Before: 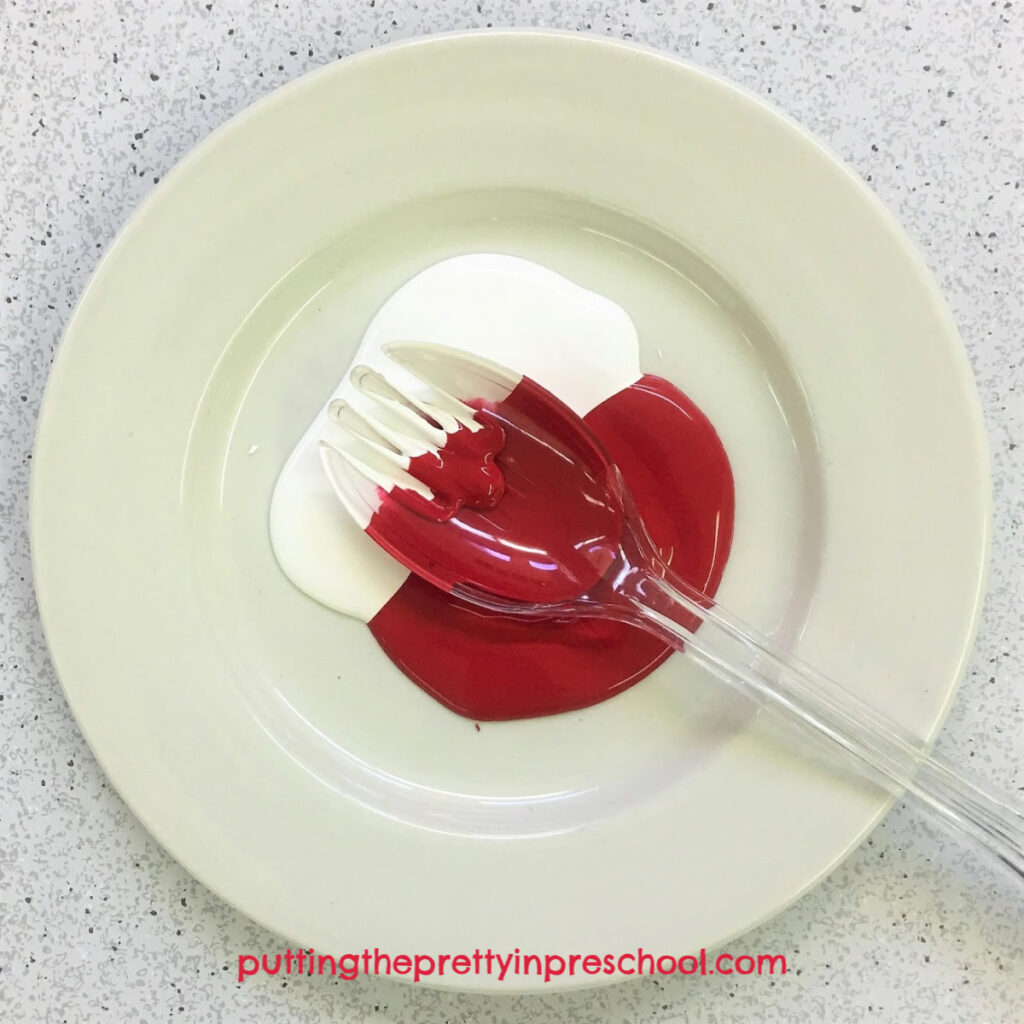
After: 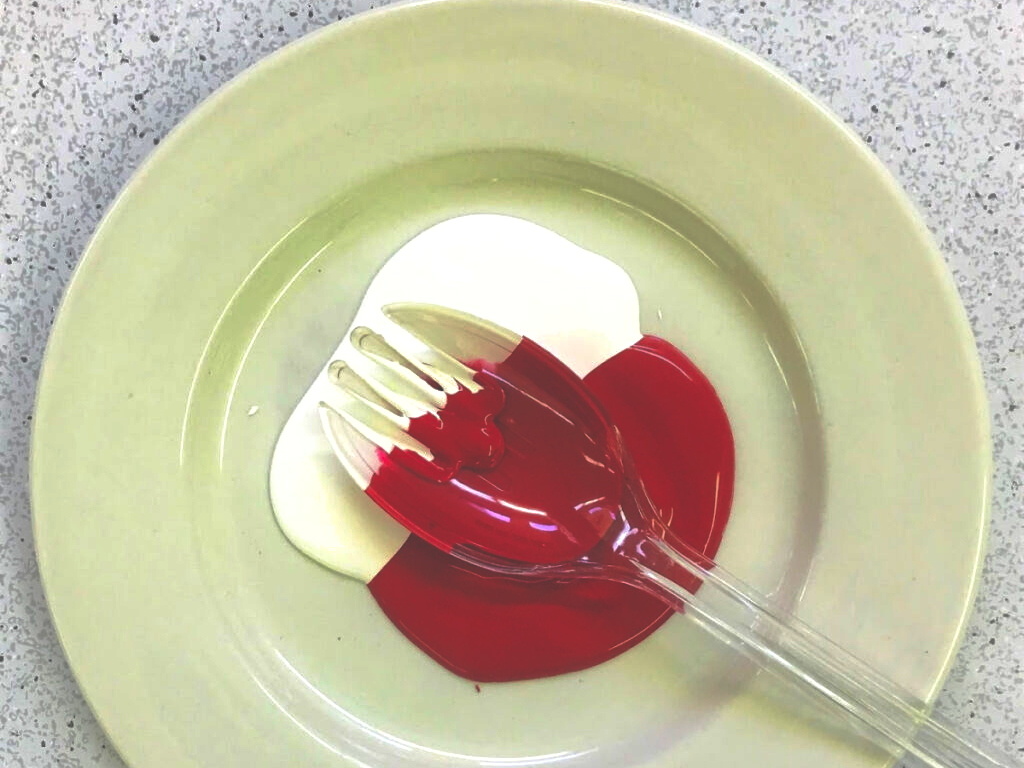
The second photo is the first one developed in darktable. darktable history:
color balance: output saturation 120%
shadows and highlights: on, module defaults
exposure: exposure 0.2 EV, compensate highlight preservation false
crop: top 3.857%, bottom 21.132%
rgb curve: curves: ch0 [(0, 0.186) (0.314, 0.284) (0.775, 0.708) (1, 1)], compensate middle gray true, preserve colors none
